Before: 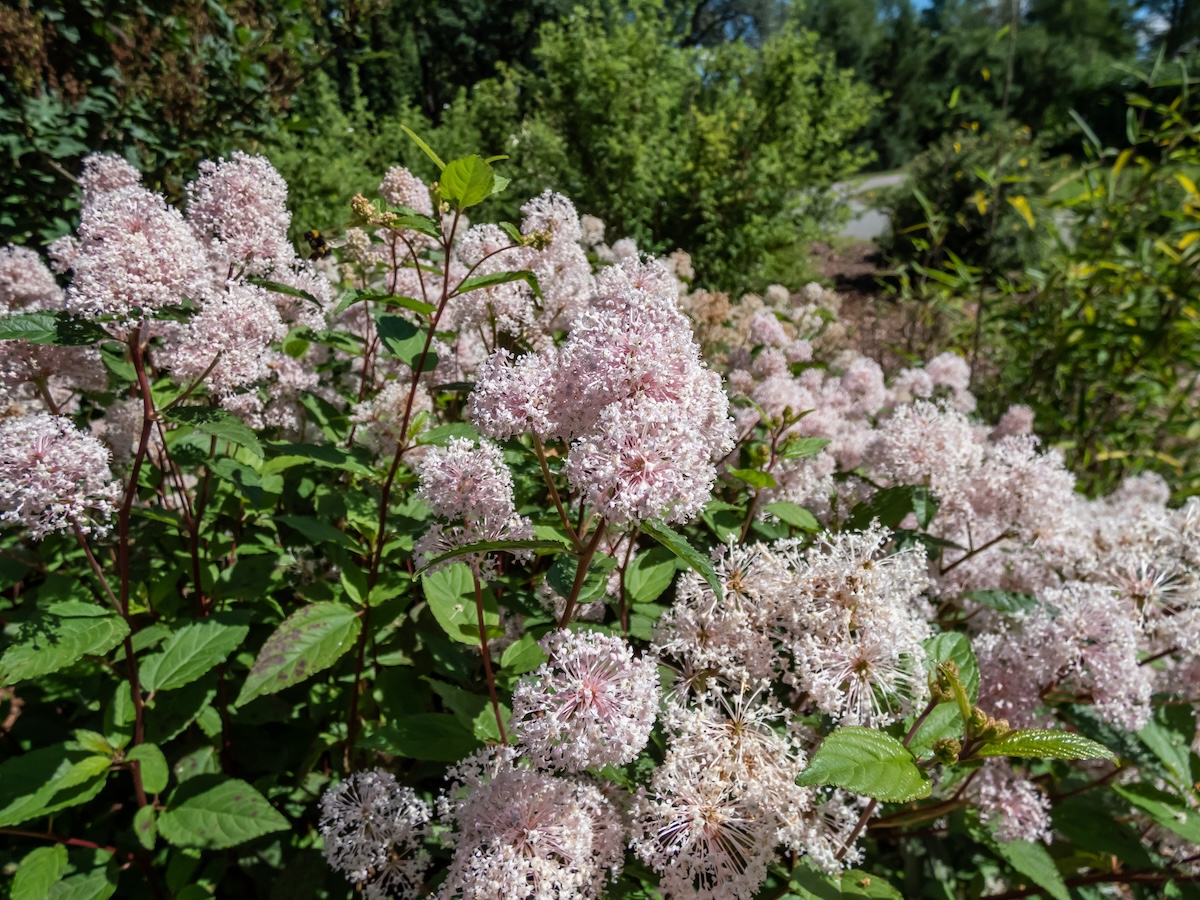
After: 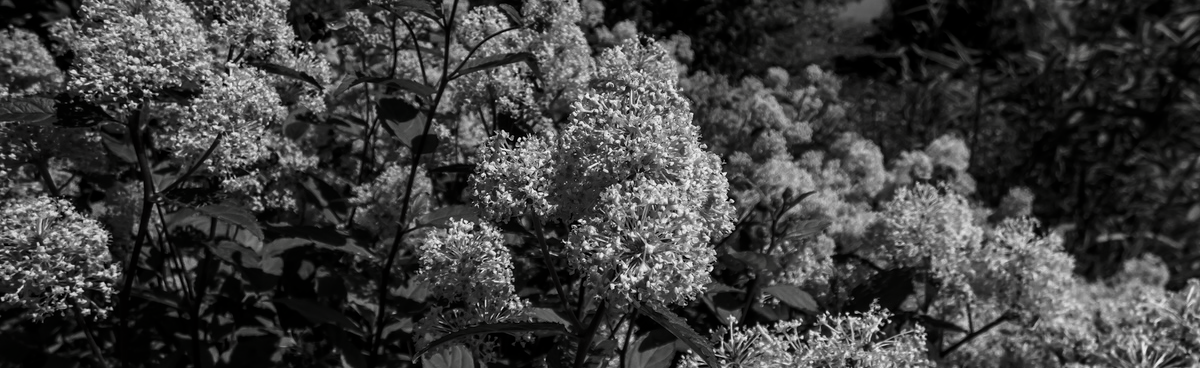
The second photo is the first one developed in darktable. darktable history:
contrast brightness saturation: contrast -0.036, brightness -0.586, saturation -0.986
crop and rotate: top 24.295%, bottom 34.764%
